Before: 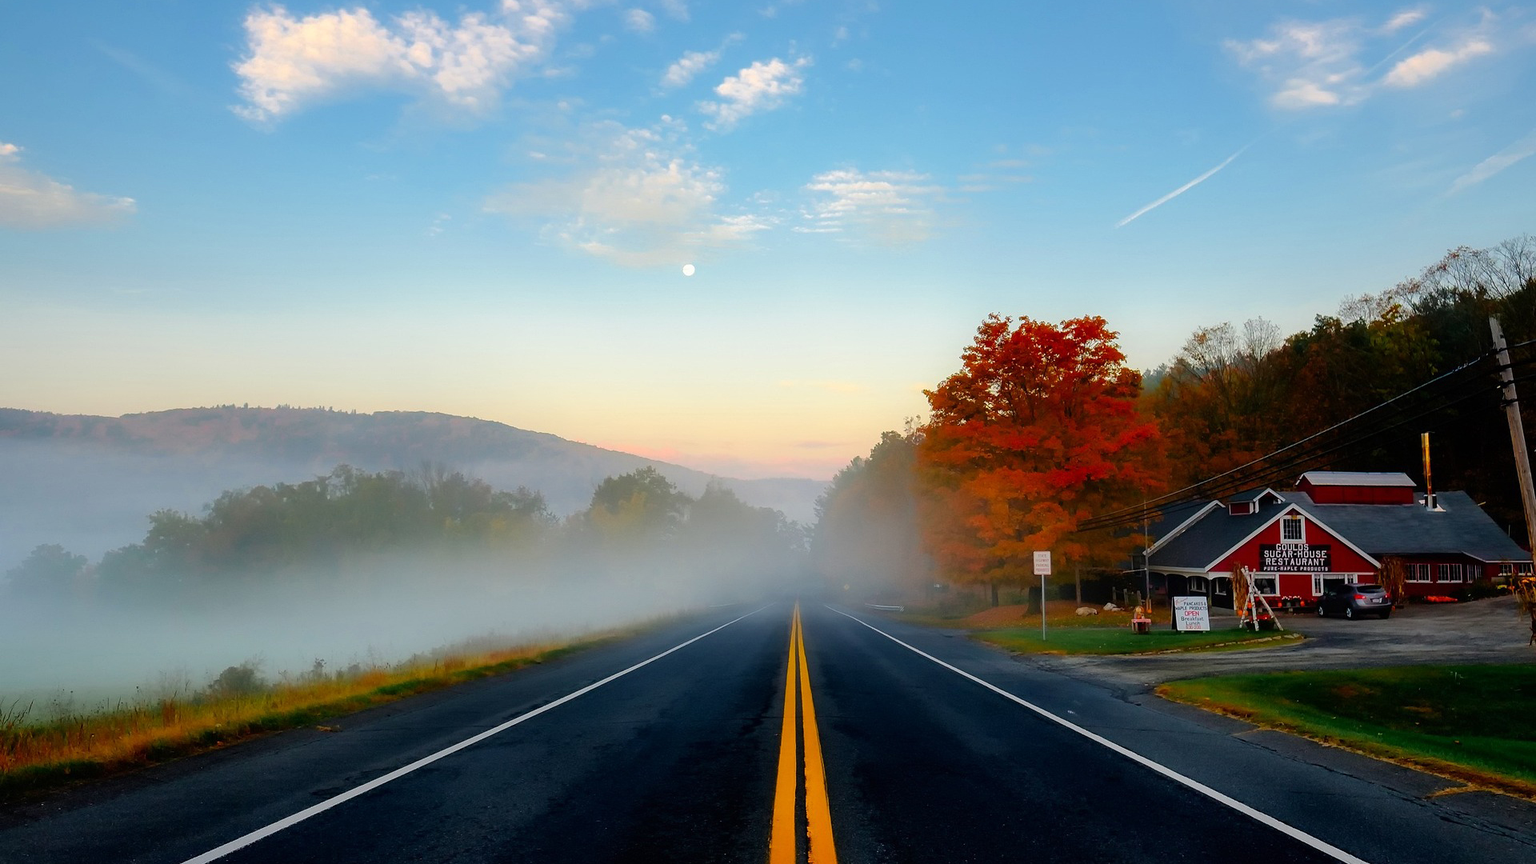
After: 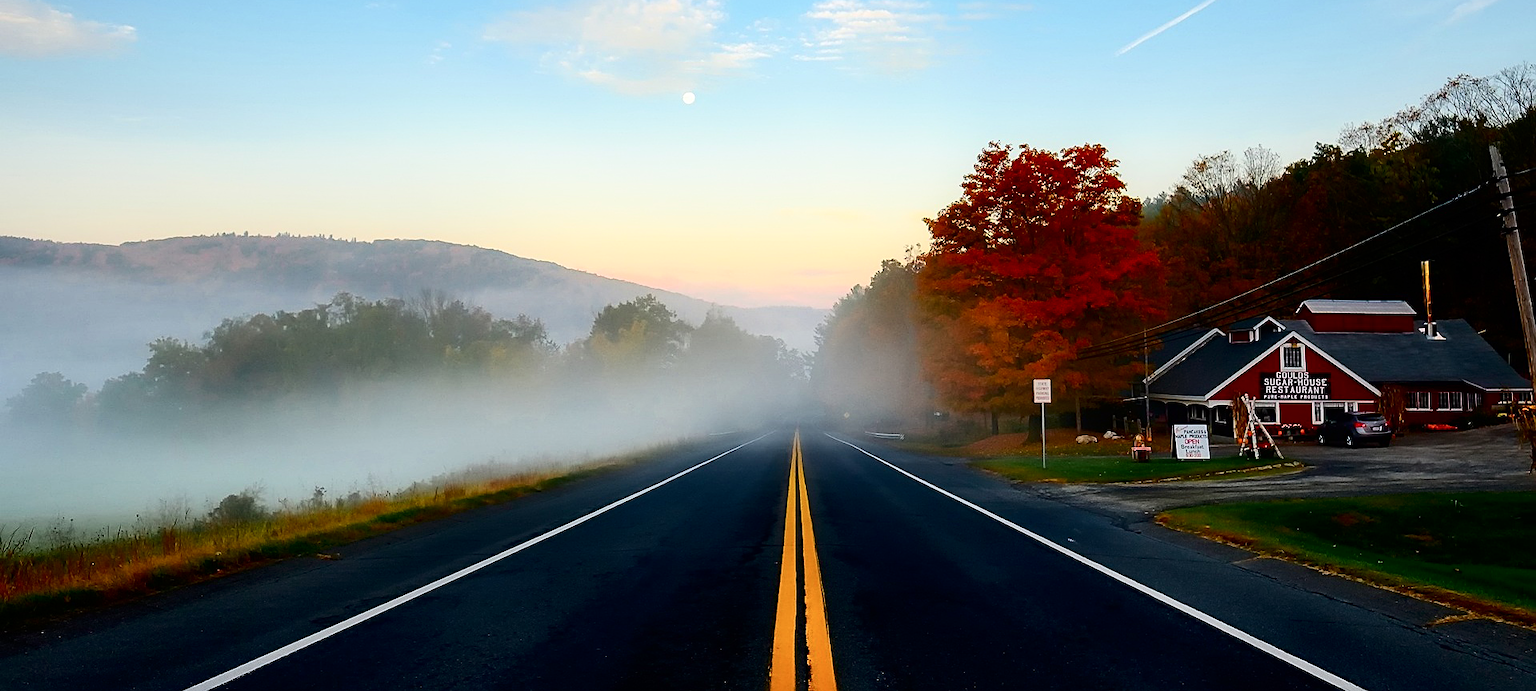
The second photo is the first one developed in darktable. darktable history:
crop and rotate: top 19.998%
sharpen: on, module defaults
contrast brightness saturation: contrast 0.28
